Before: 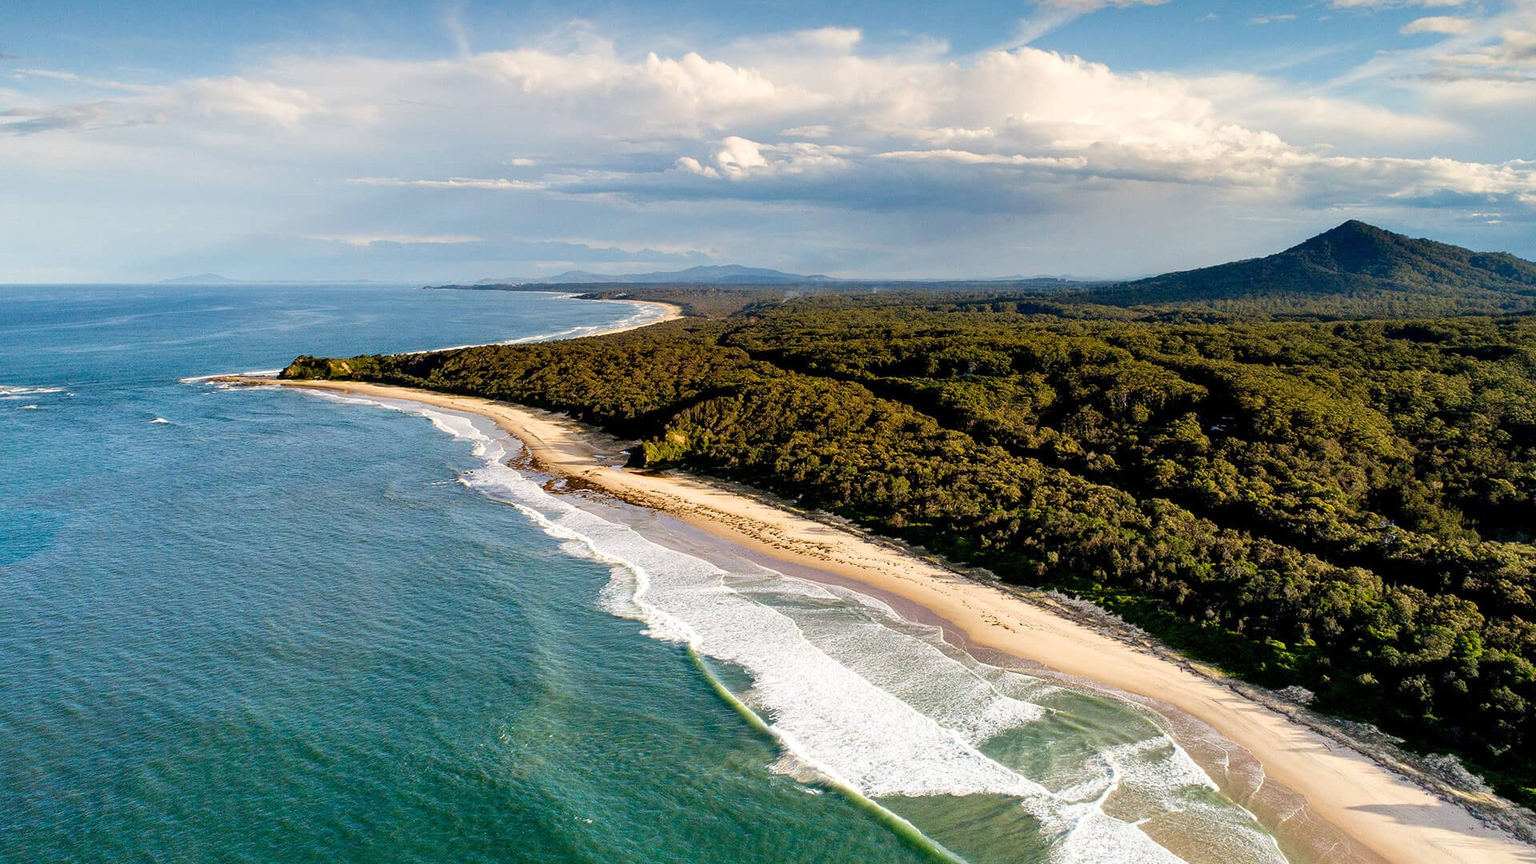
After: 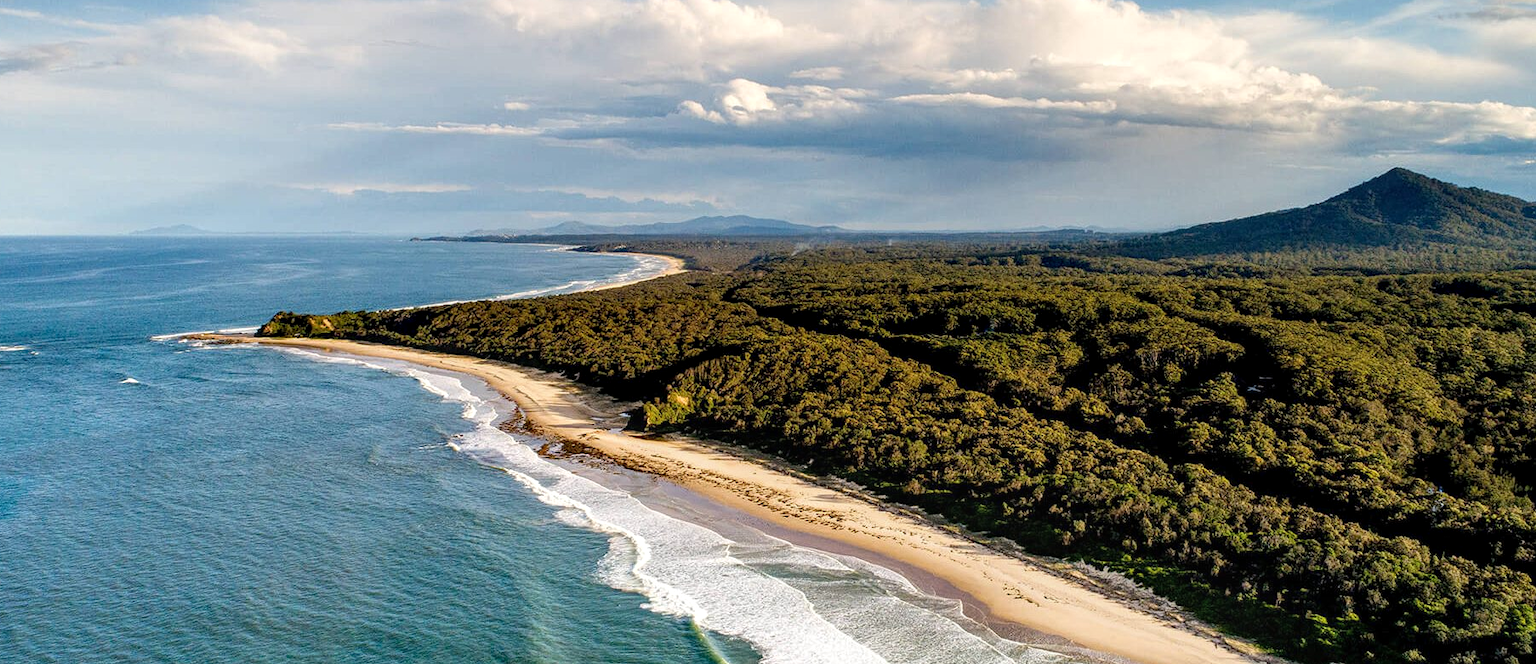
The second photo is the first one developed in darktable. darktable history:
local contrast: on, module defaults
crop: left 2.488%, top 7.287%, right 3.406%, bottom 20.366%
